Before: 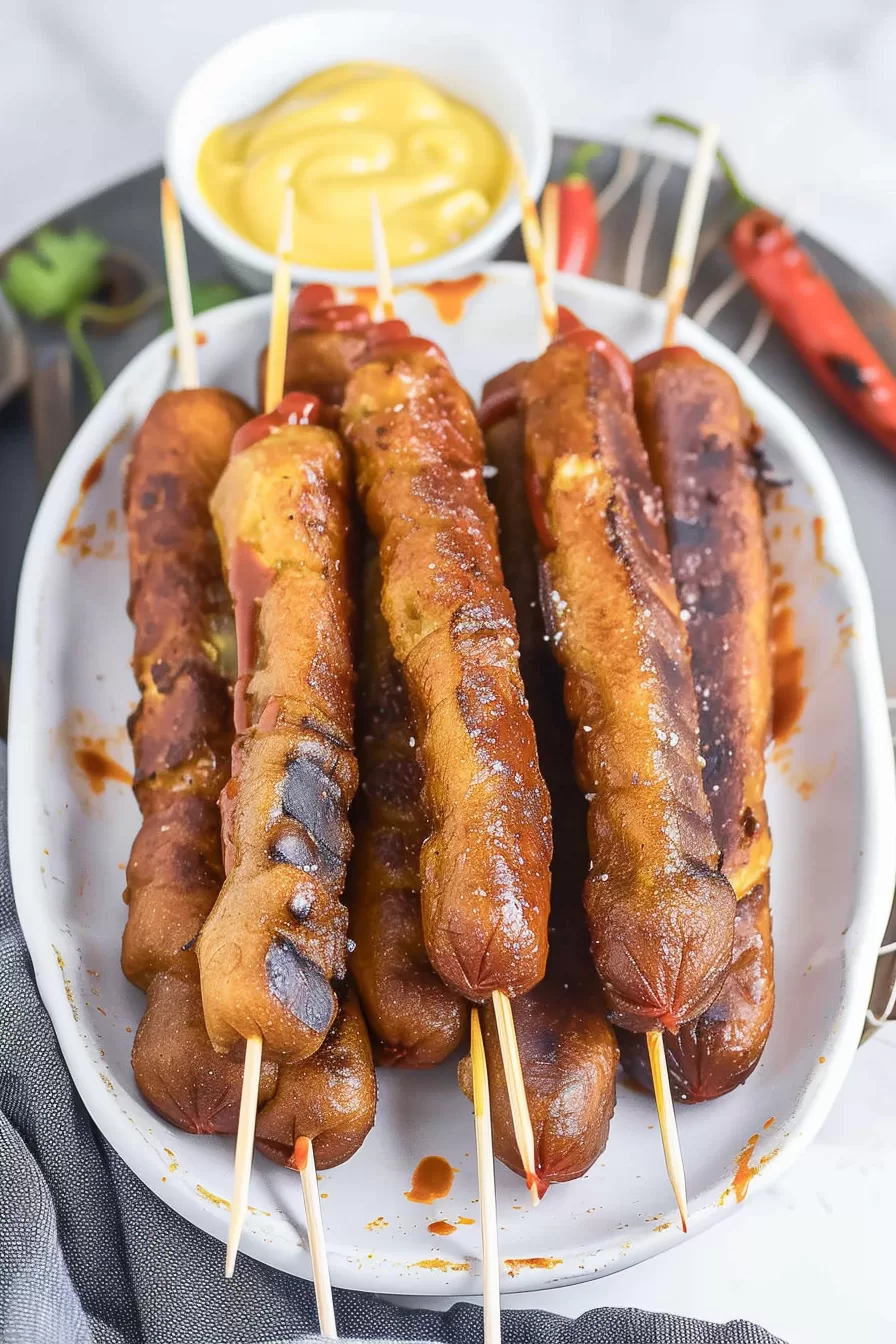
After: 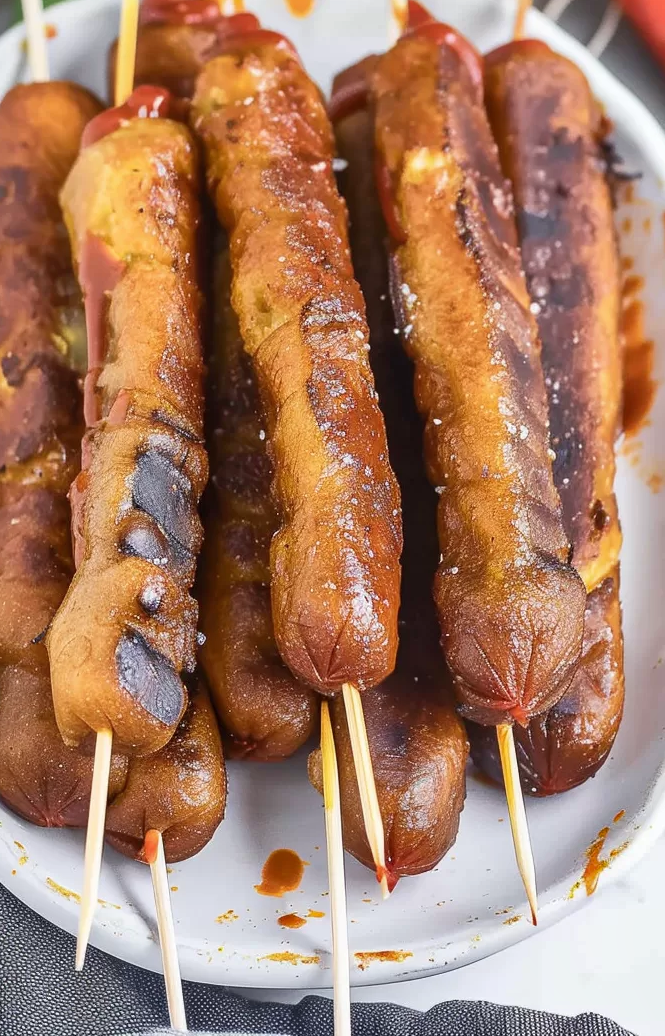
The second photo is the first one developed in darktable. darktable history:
crop: left 16.835%, top 22.88%, right 8.902%
shadows and highlights: low approximation 0.01, soften with gaussian
